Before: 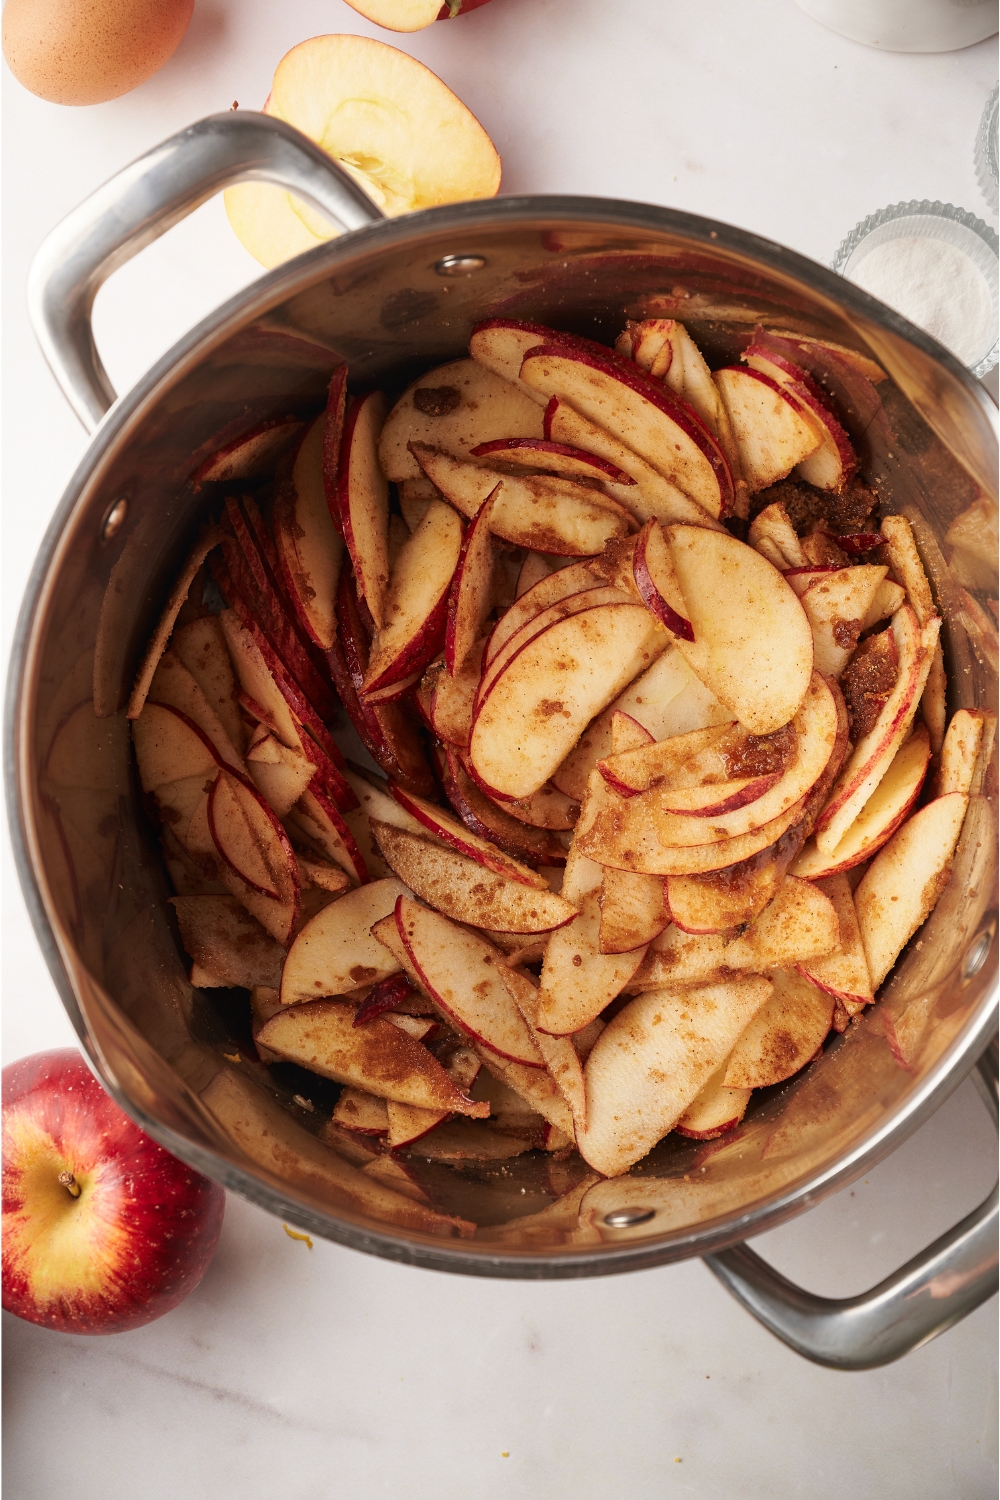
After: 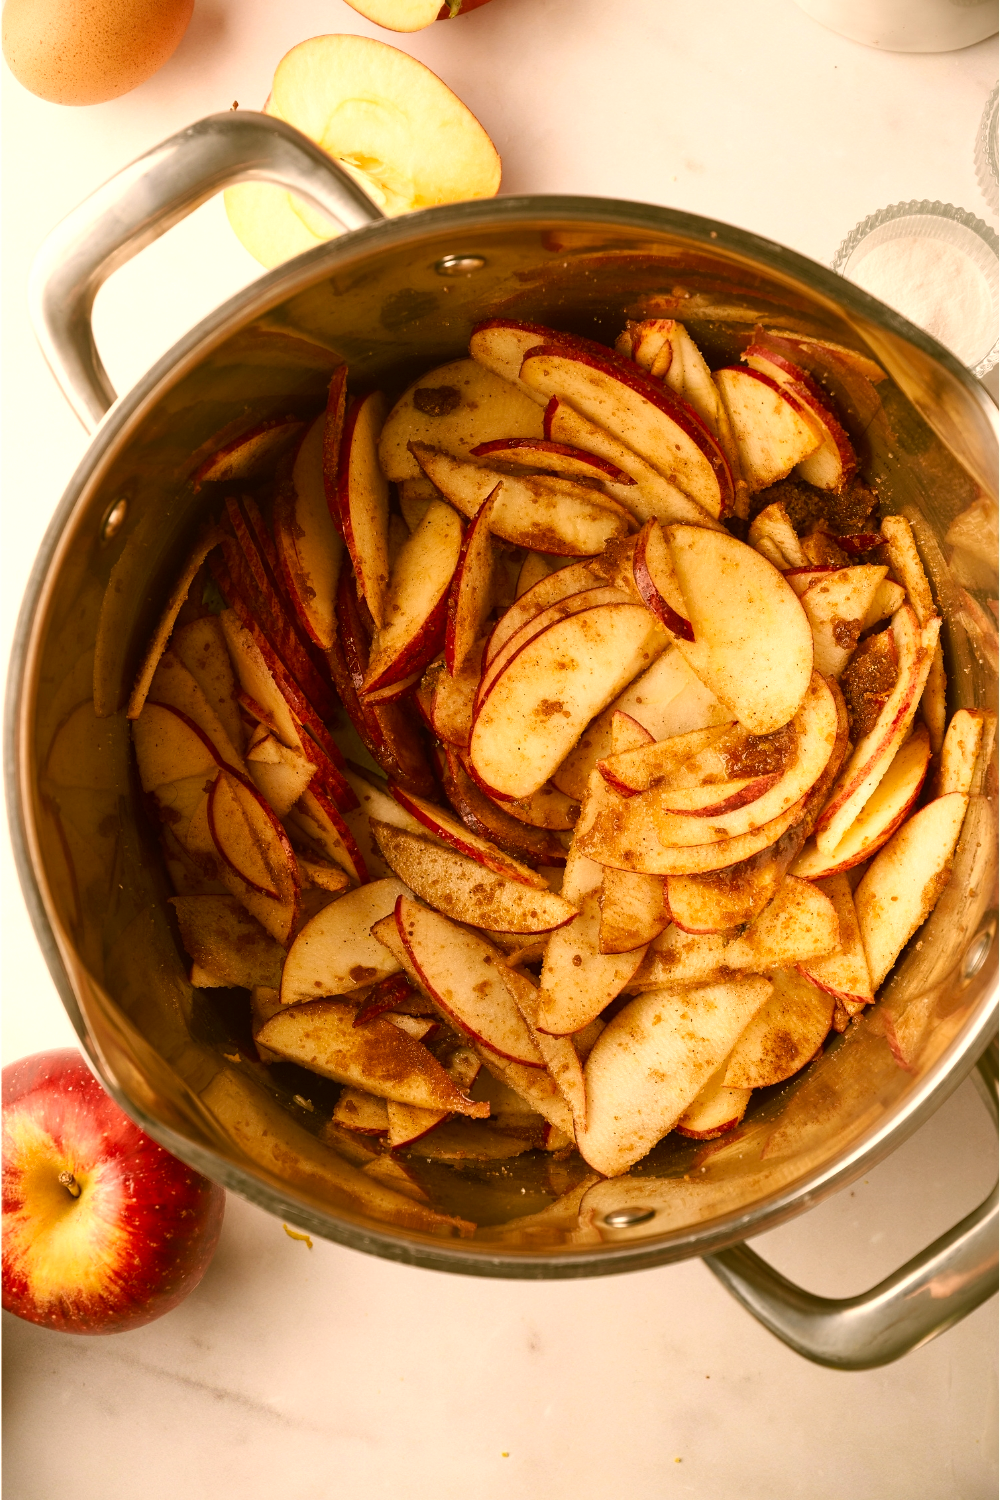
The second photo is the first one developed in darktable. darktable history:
exposure: exposure 0.296 EV, compensate highlight preservation false
color correction: highlights a* 8.45, highlights b* 15.81, shadows a* -0.484, shadows b* 26.4
